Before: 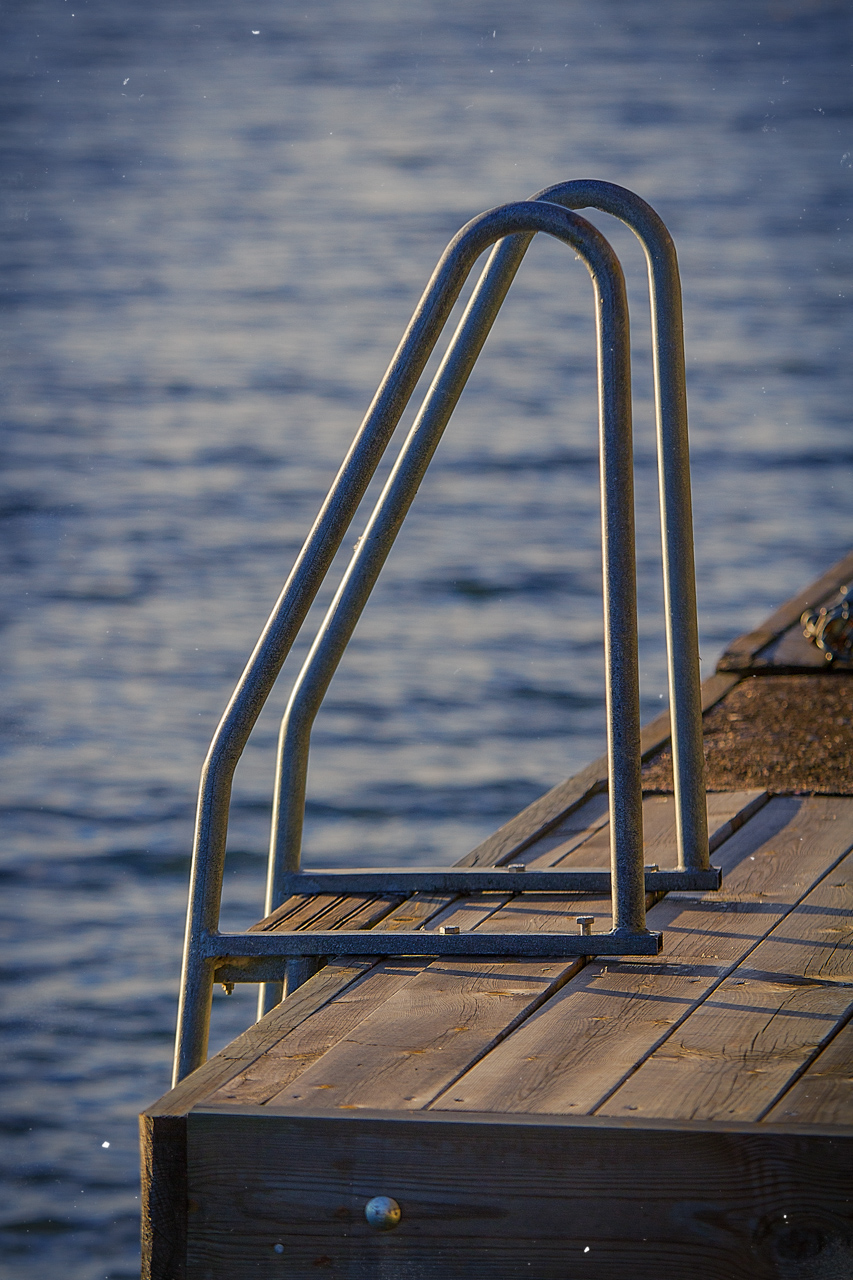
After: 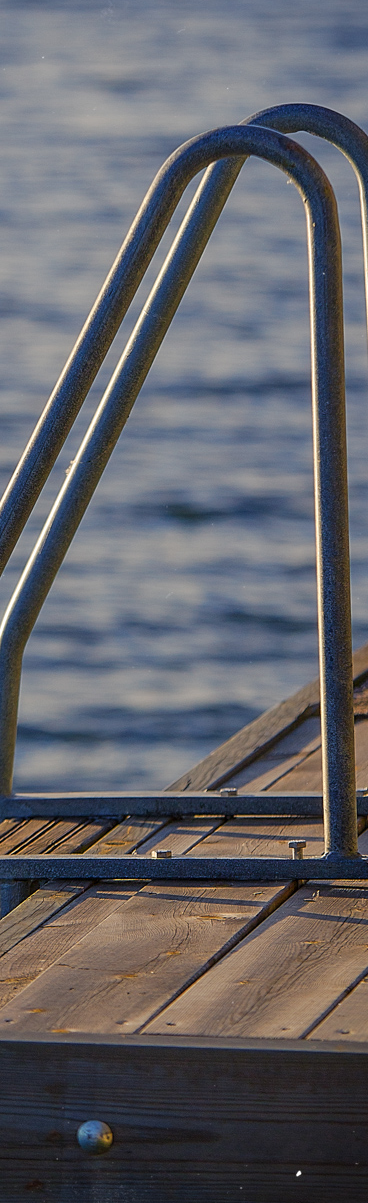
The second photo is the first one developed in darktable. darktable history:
tone equalizer: edges refinement/feathering 500, mask exposure compensation -1.57 EV, preserve details no
crop: left 33.822%, top 5.989%, right 23.004%
